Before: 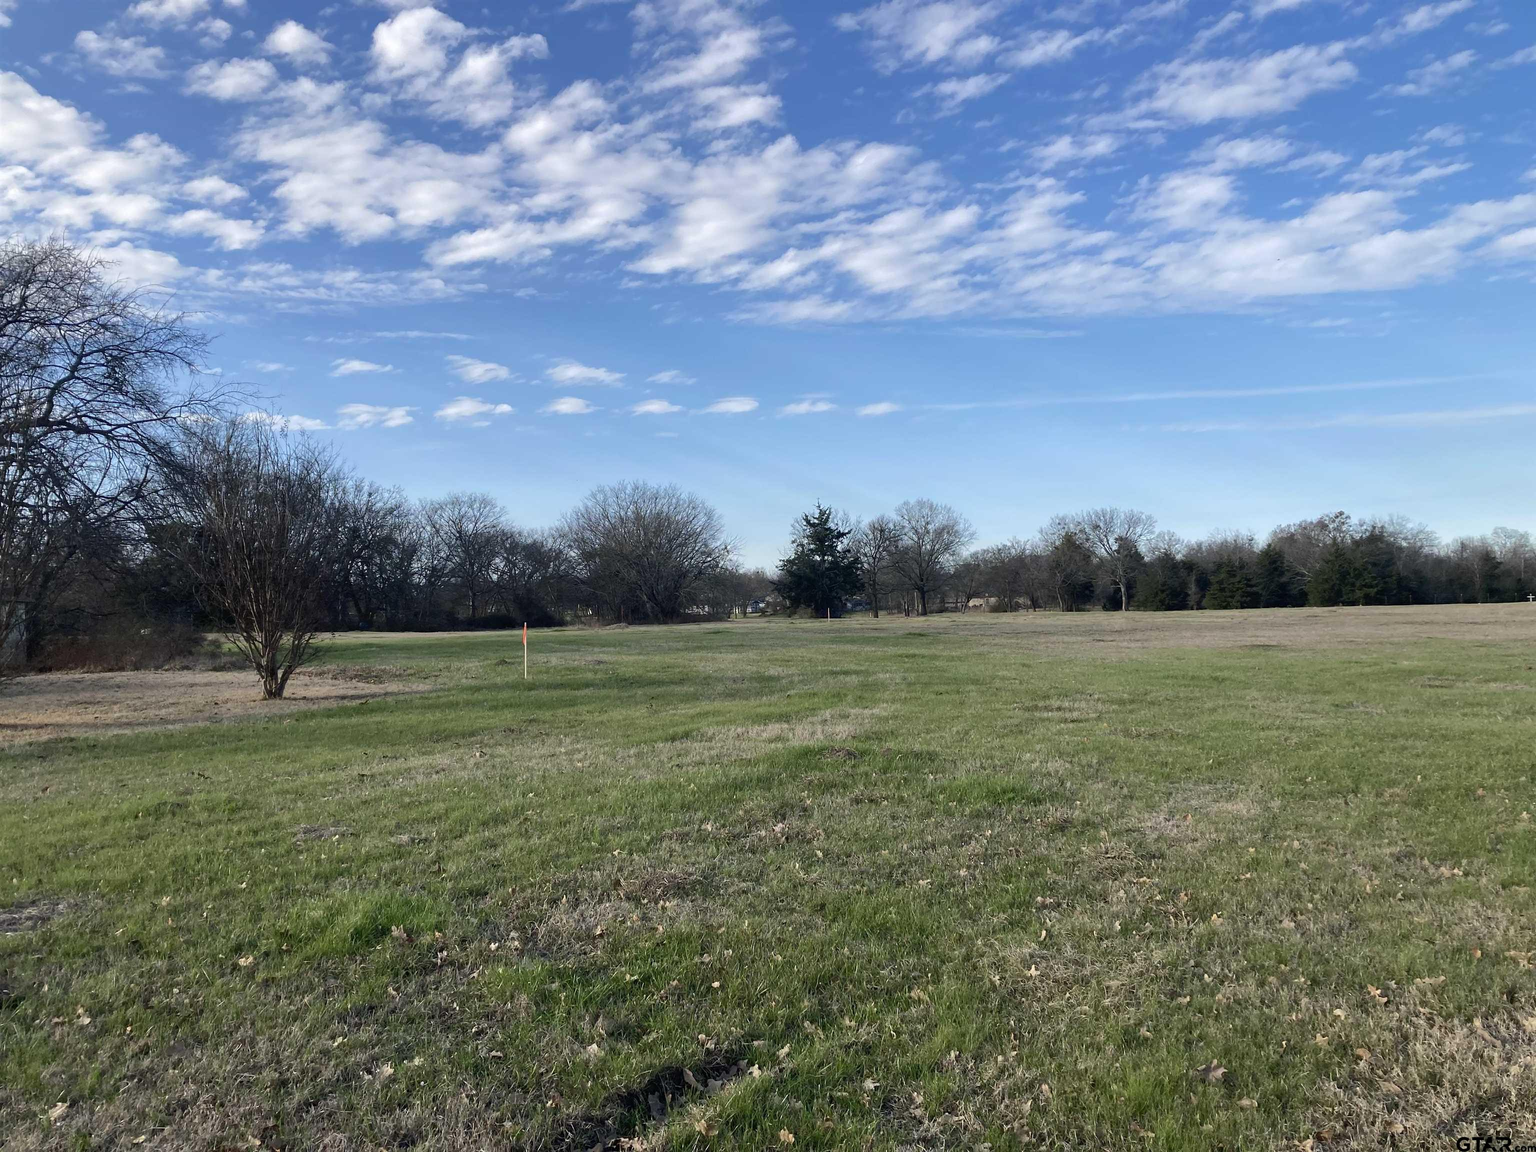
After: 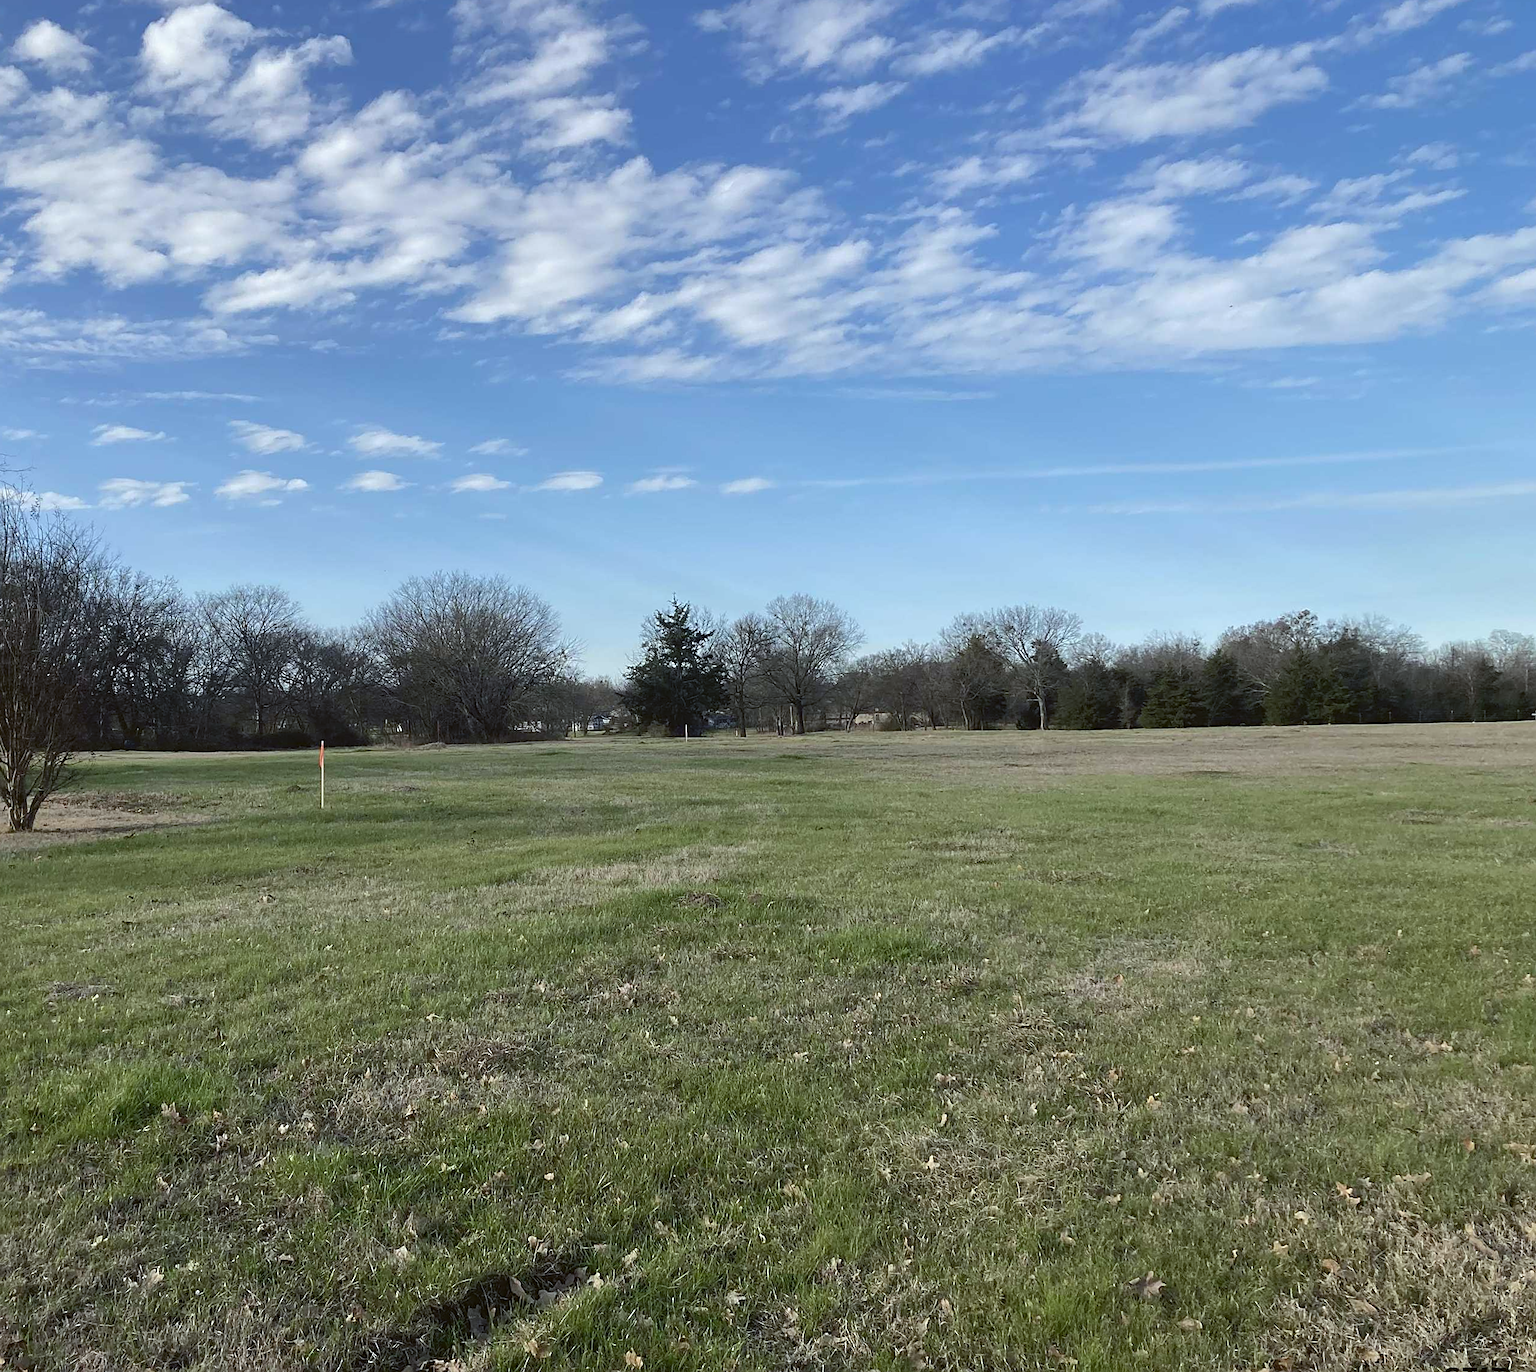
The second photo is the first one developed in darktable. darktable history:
rotate and perspective: rotation 0.192°, lens shift (horizontal) -0.015, crop left 0.005, crop right 0.996, crop top 0.006, crop bottom 0.99
crop: left 16.145%
sharpen: on, module defaults
color balance: lift [1.004, 1.002, 1.002, 0.998], gamma [1, 1.007, 1.002, 0.993], gain [1, 0.977, 1.013, 1.023], contrast -3.64%
